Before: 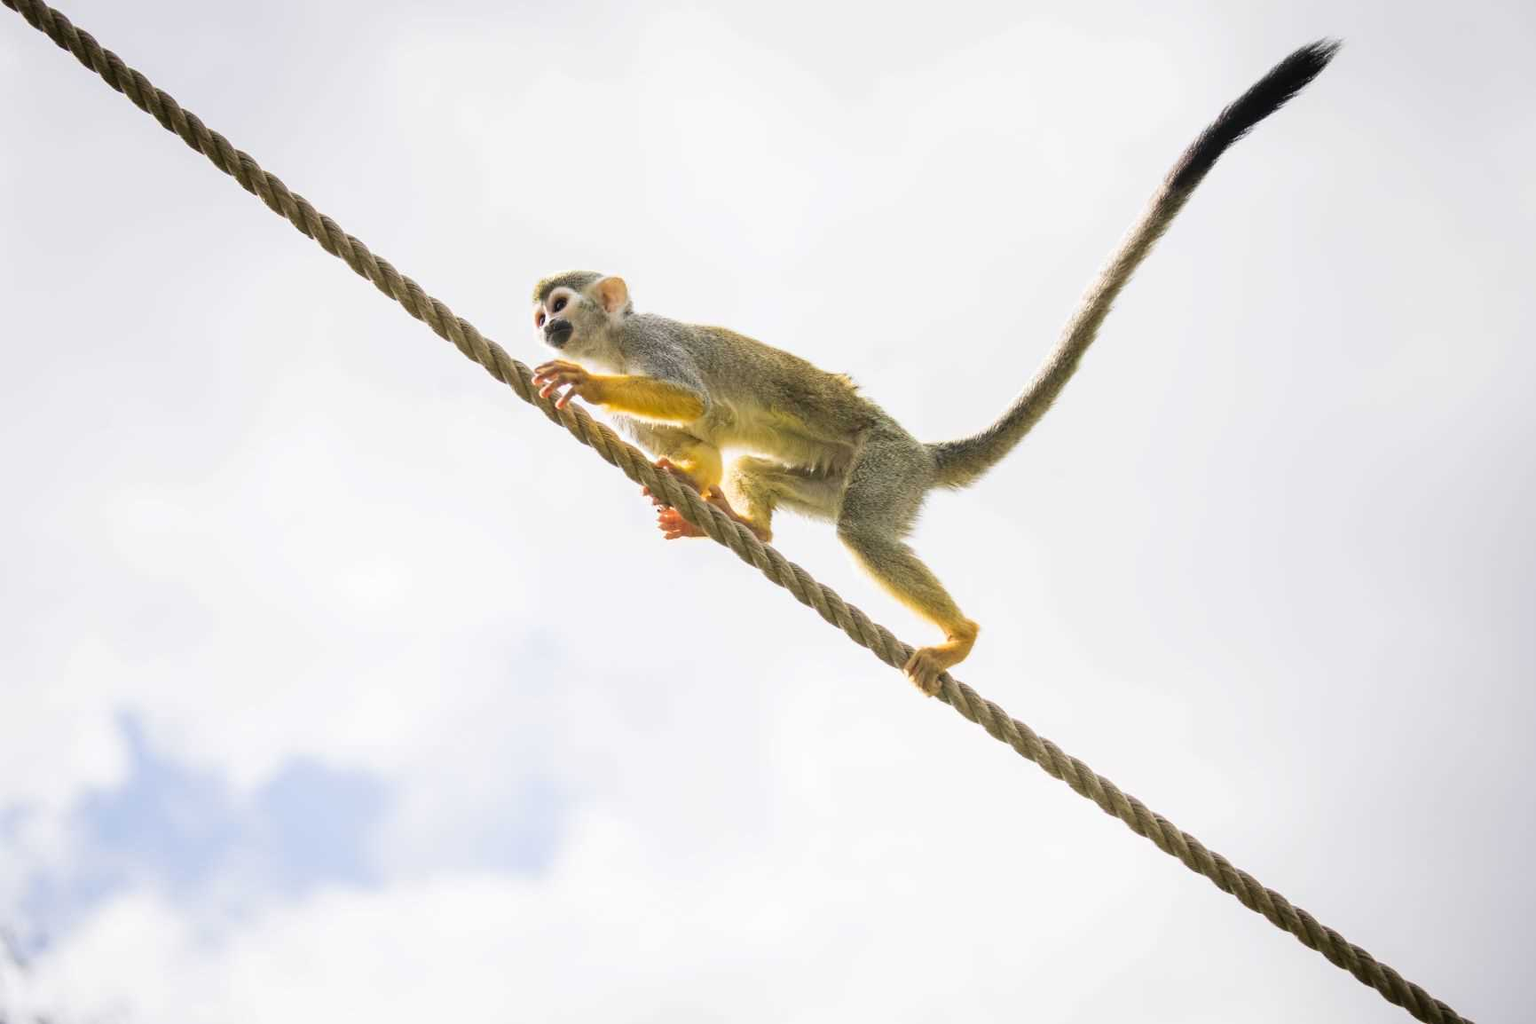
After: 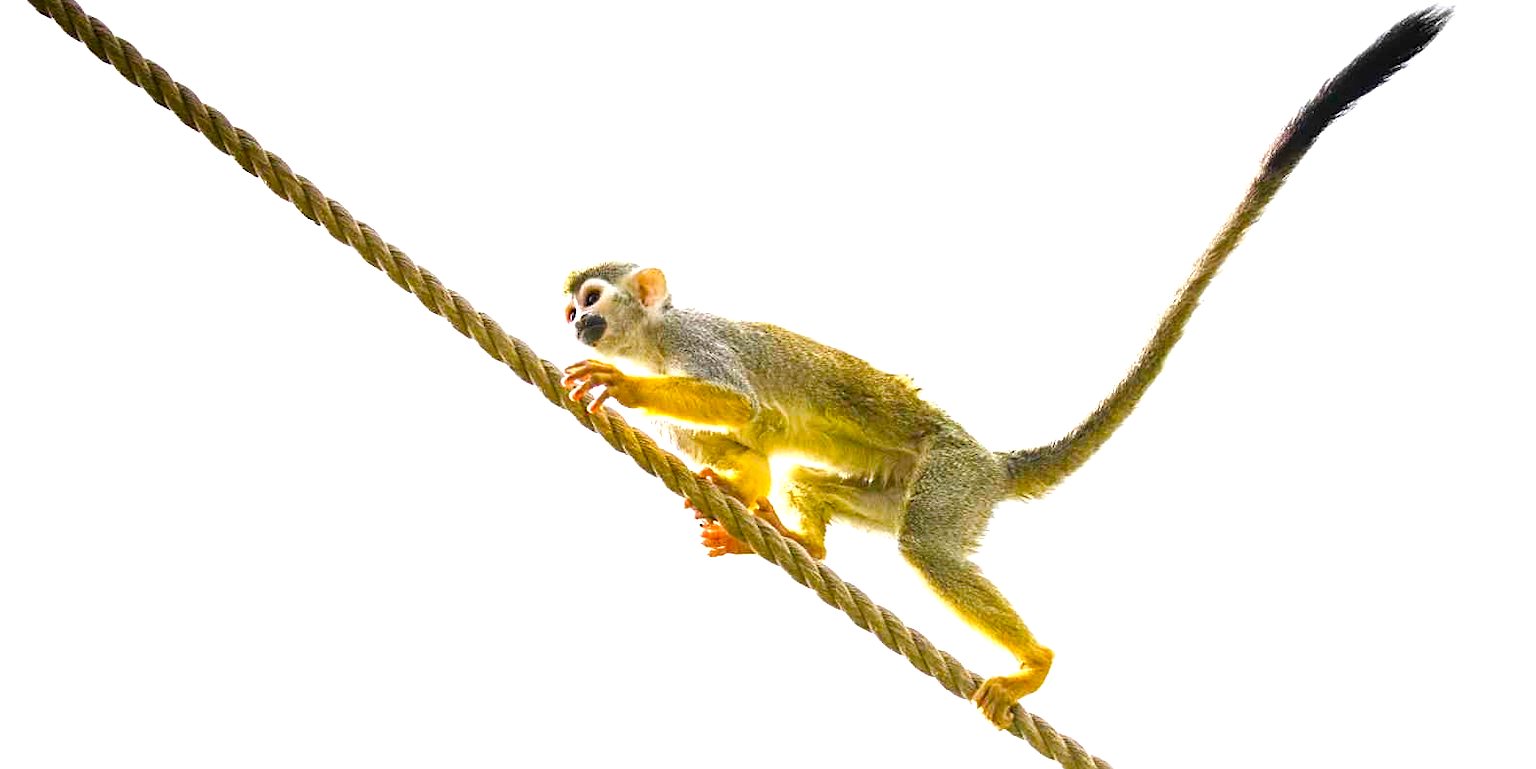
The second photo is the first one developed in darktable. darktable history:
crop: left 1.553%, top 3.424%, right 7.767%, bottom 28.461%
color balance rgb: linear chroma grading › global chroma 15.143%, perceptual saturation grading › global saturation 0.282%, perceptual saturation grading › highlights -16.909%, perceptual saturation grading › mid-tones 33.103%, perceptual saturation grading › shadows 50.265%, perceptual brilliance grading › global brilliance 19.862%, global vibrance 20%
sharpen: on, module defaults
